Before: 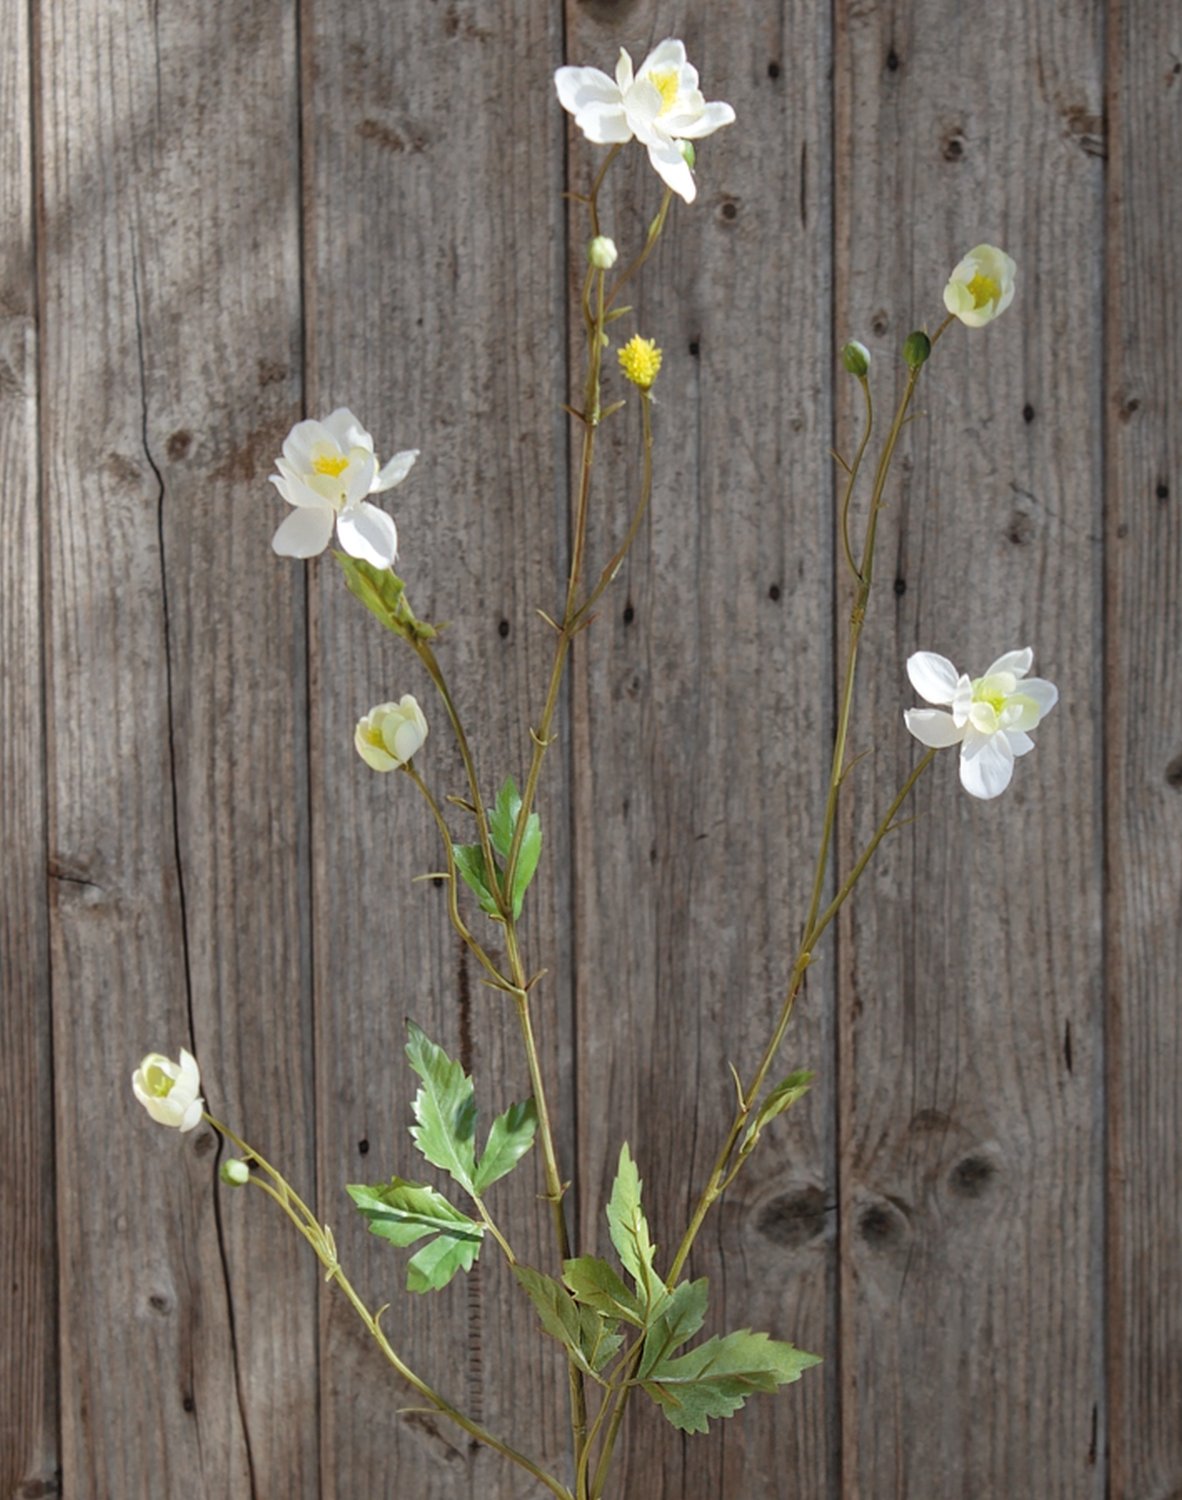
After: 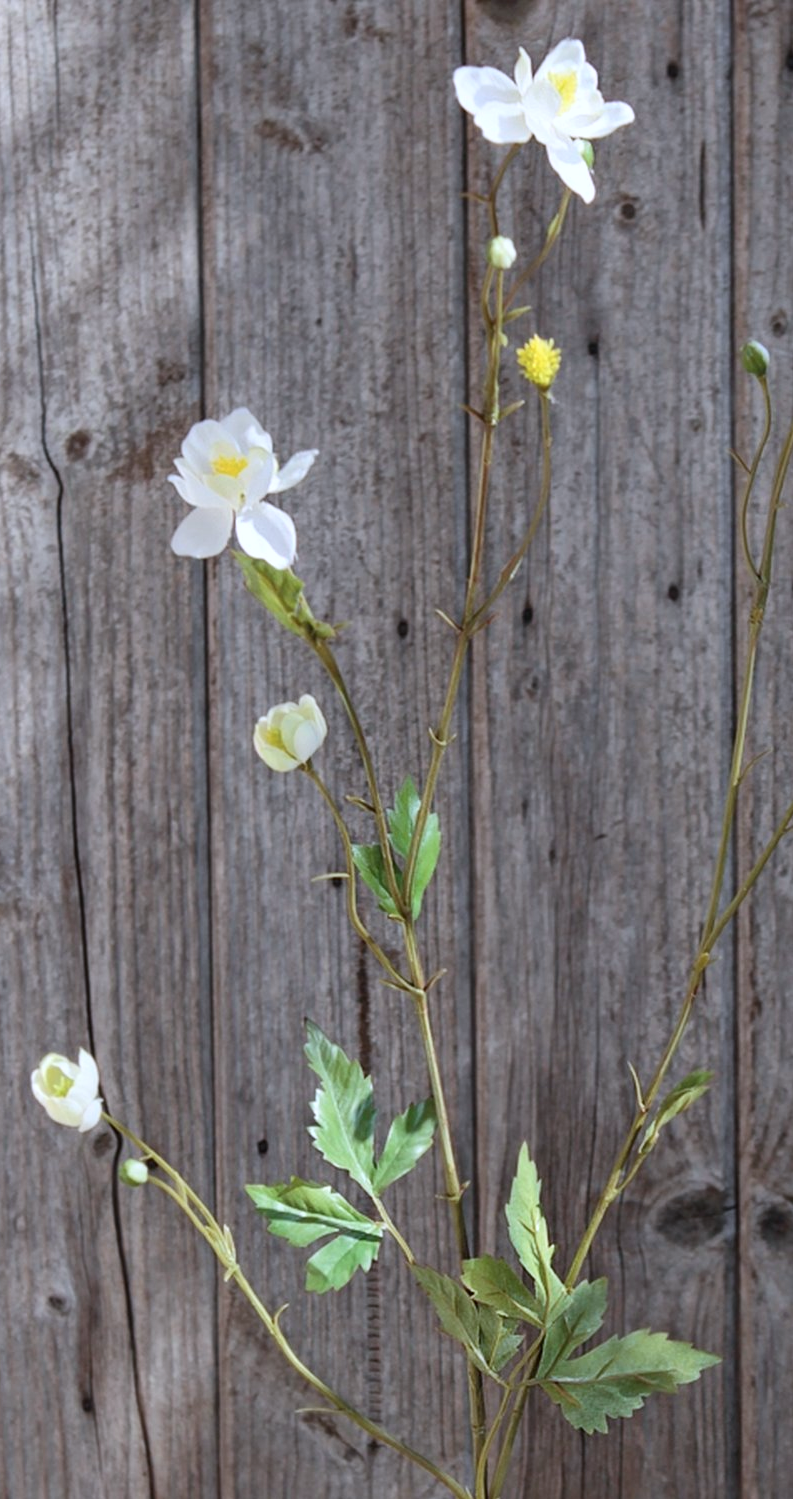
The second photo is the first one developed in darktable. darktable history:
contrast brightness saturation: contrast 0.147, brightness 0.044
crop and rotate: left 8.633%, right 24.238%
color calibration: illuminant as shot in camera, x 0.365, y 0.378, temperature 4431.31 K
